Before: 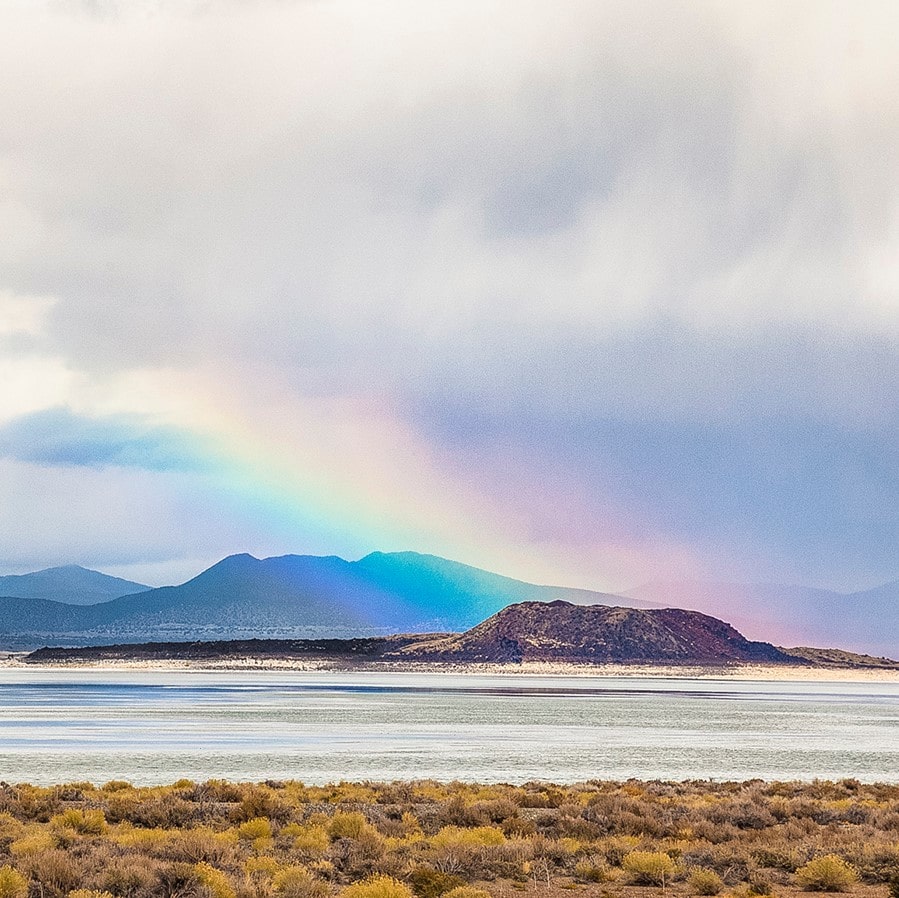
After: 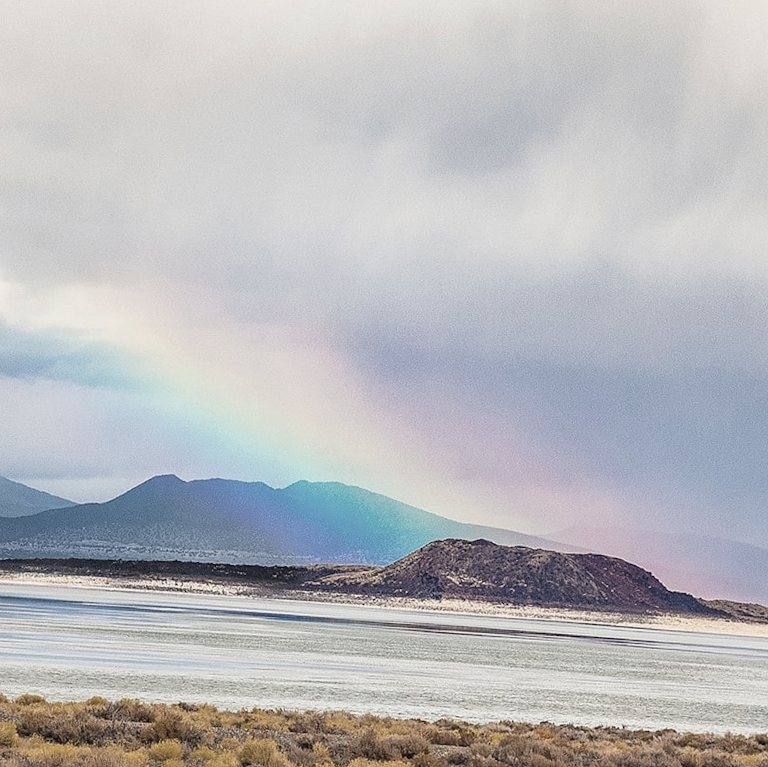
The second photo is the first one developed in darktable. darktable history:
crop and rotate: angle -3.27°, left 5.211%, top 5.211%, right 4.607%, bottom 4.607%
contrast brightness saturation: contrast -0.05, saturation -0.41
